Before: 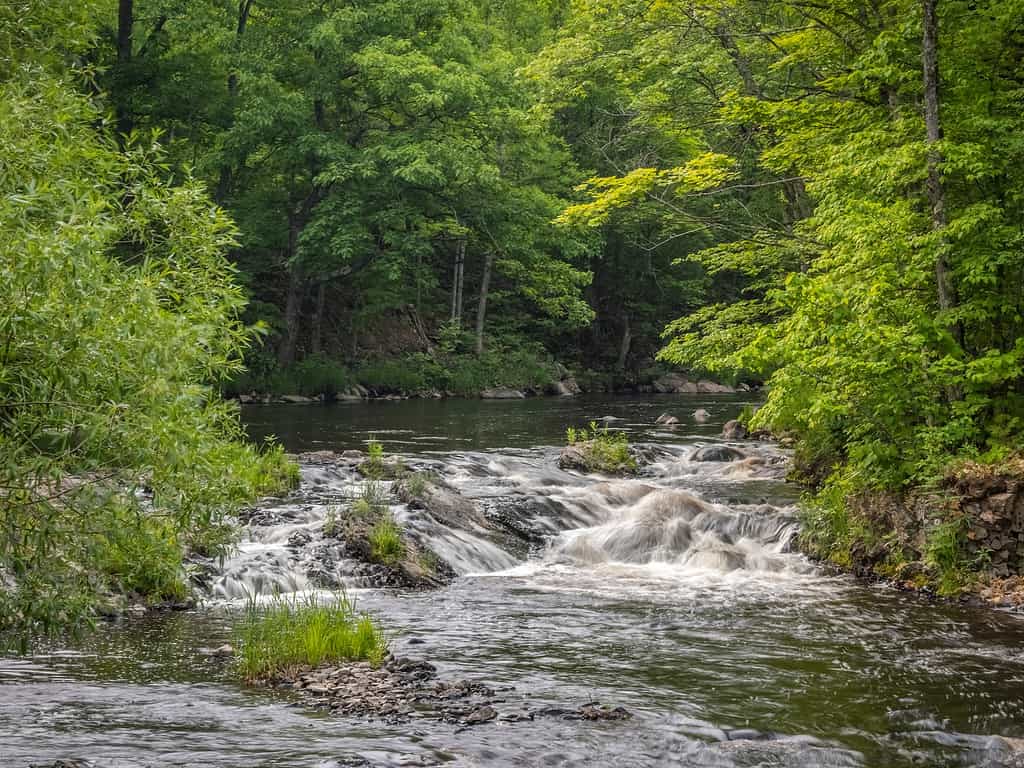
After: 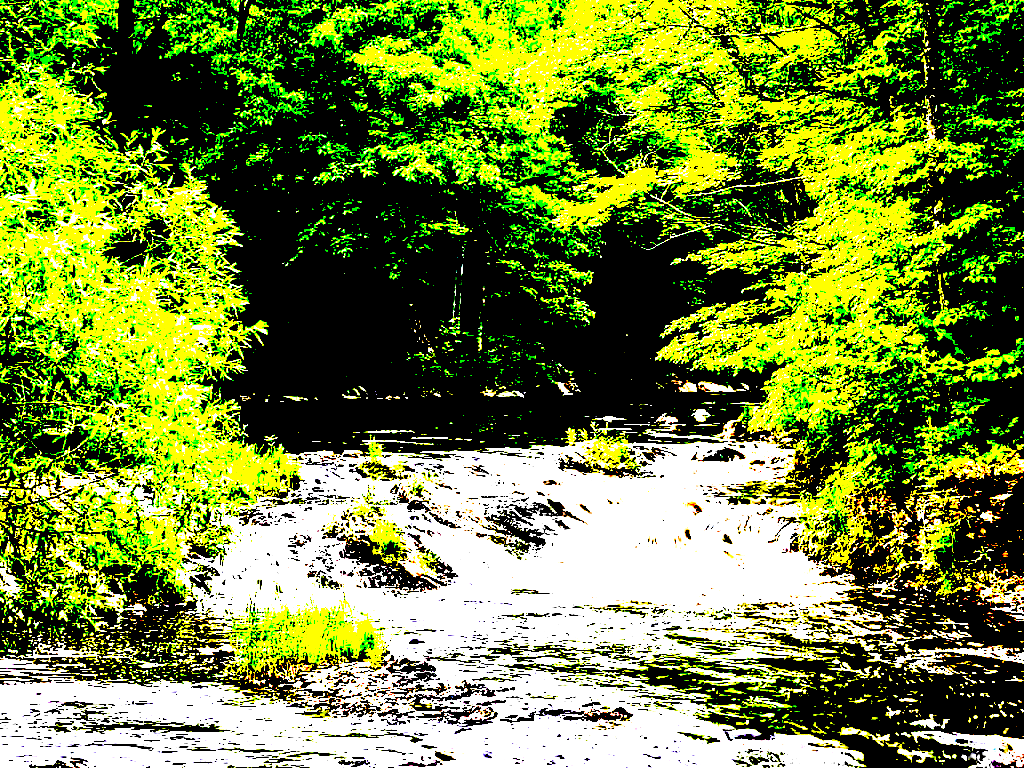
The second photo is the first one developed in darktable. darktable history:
exposure: black level correction 0.099, exposure 2.901 EV, compensate highlight preservation false
levels: levels [0, 0.43, 0.859]
